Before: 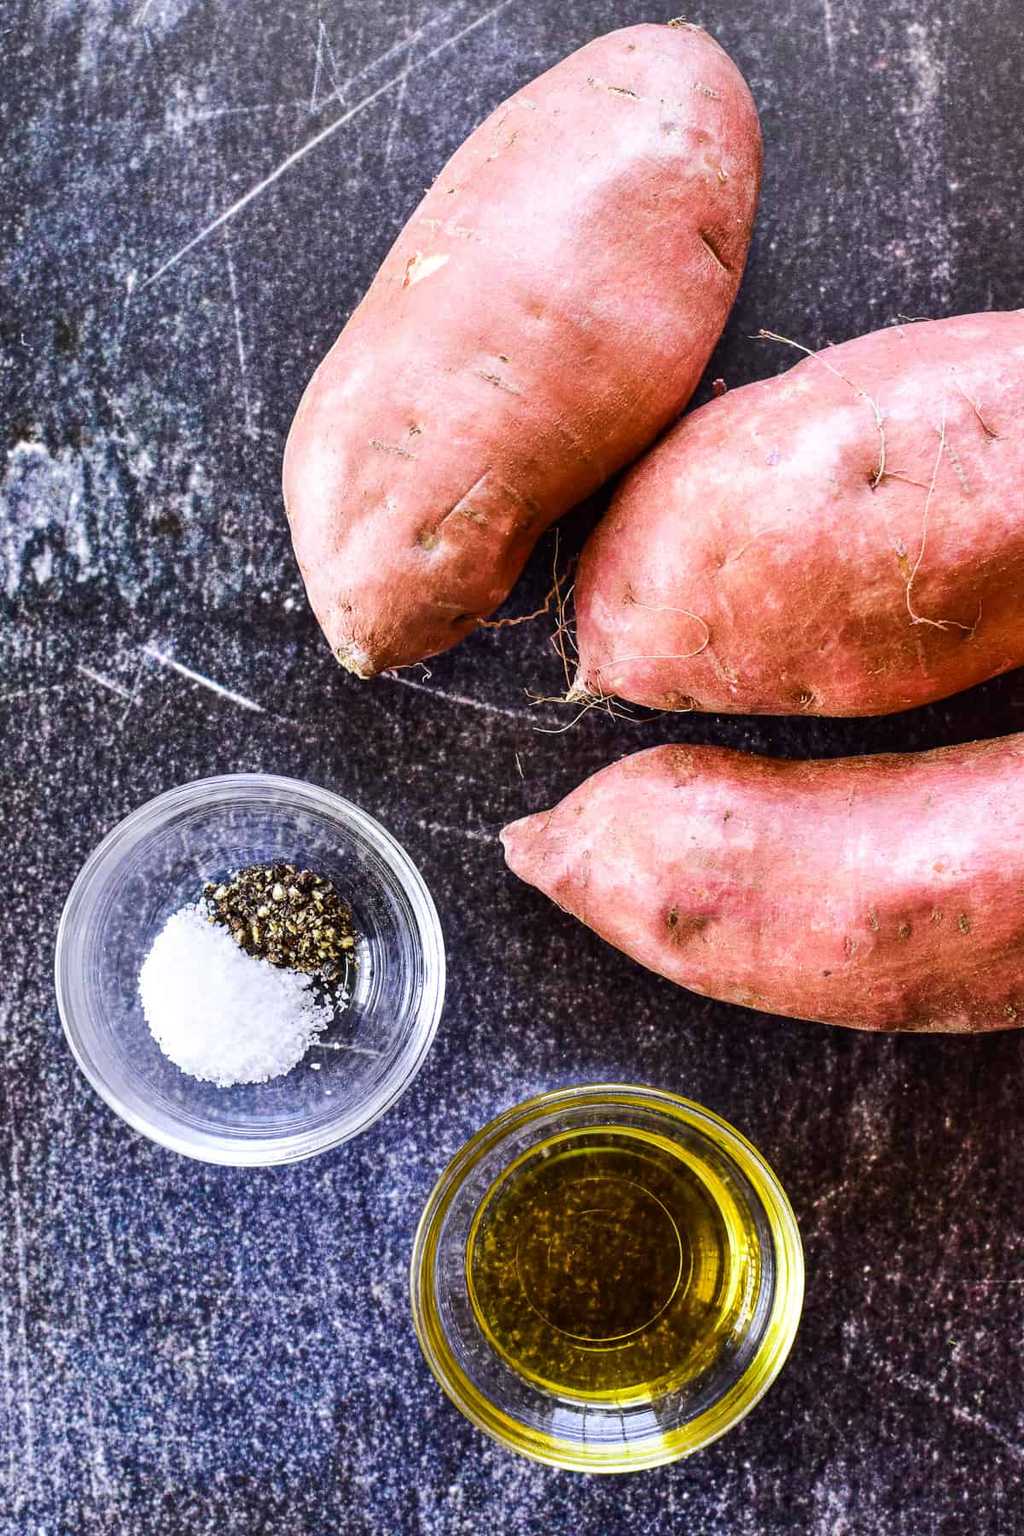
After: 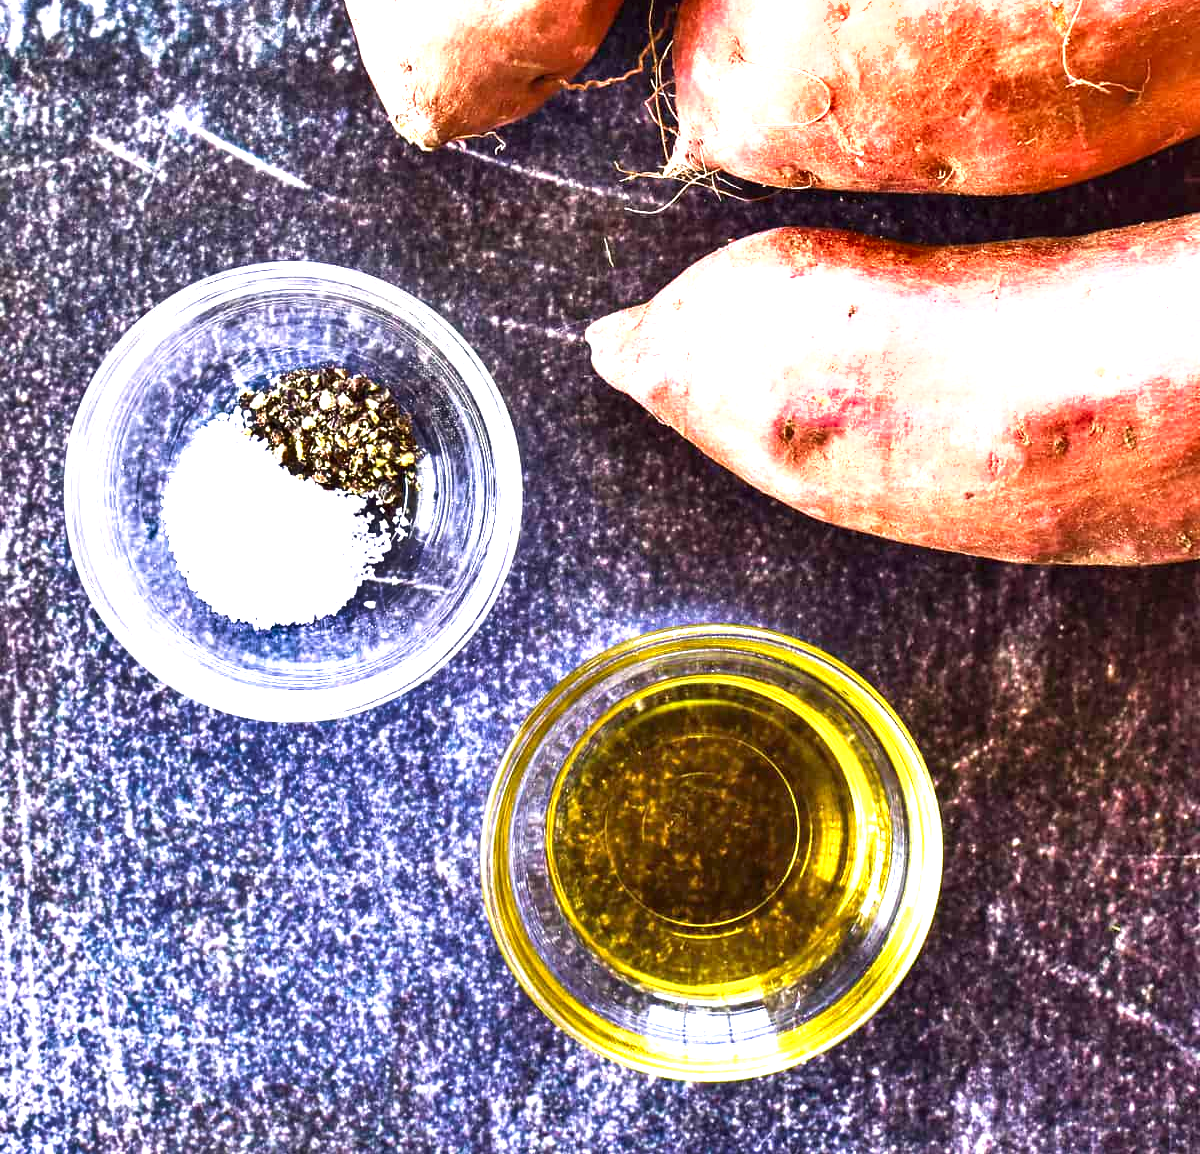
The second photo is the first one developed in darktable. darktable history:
crop and rotate: top 35.868%
shadows and highlights: soften with gaussian
color correction: highlights b* 3.04
velvia: on, module defaults
exposure: black level correction 0, exposure 1.365 EV, compensate highlight preservation false
